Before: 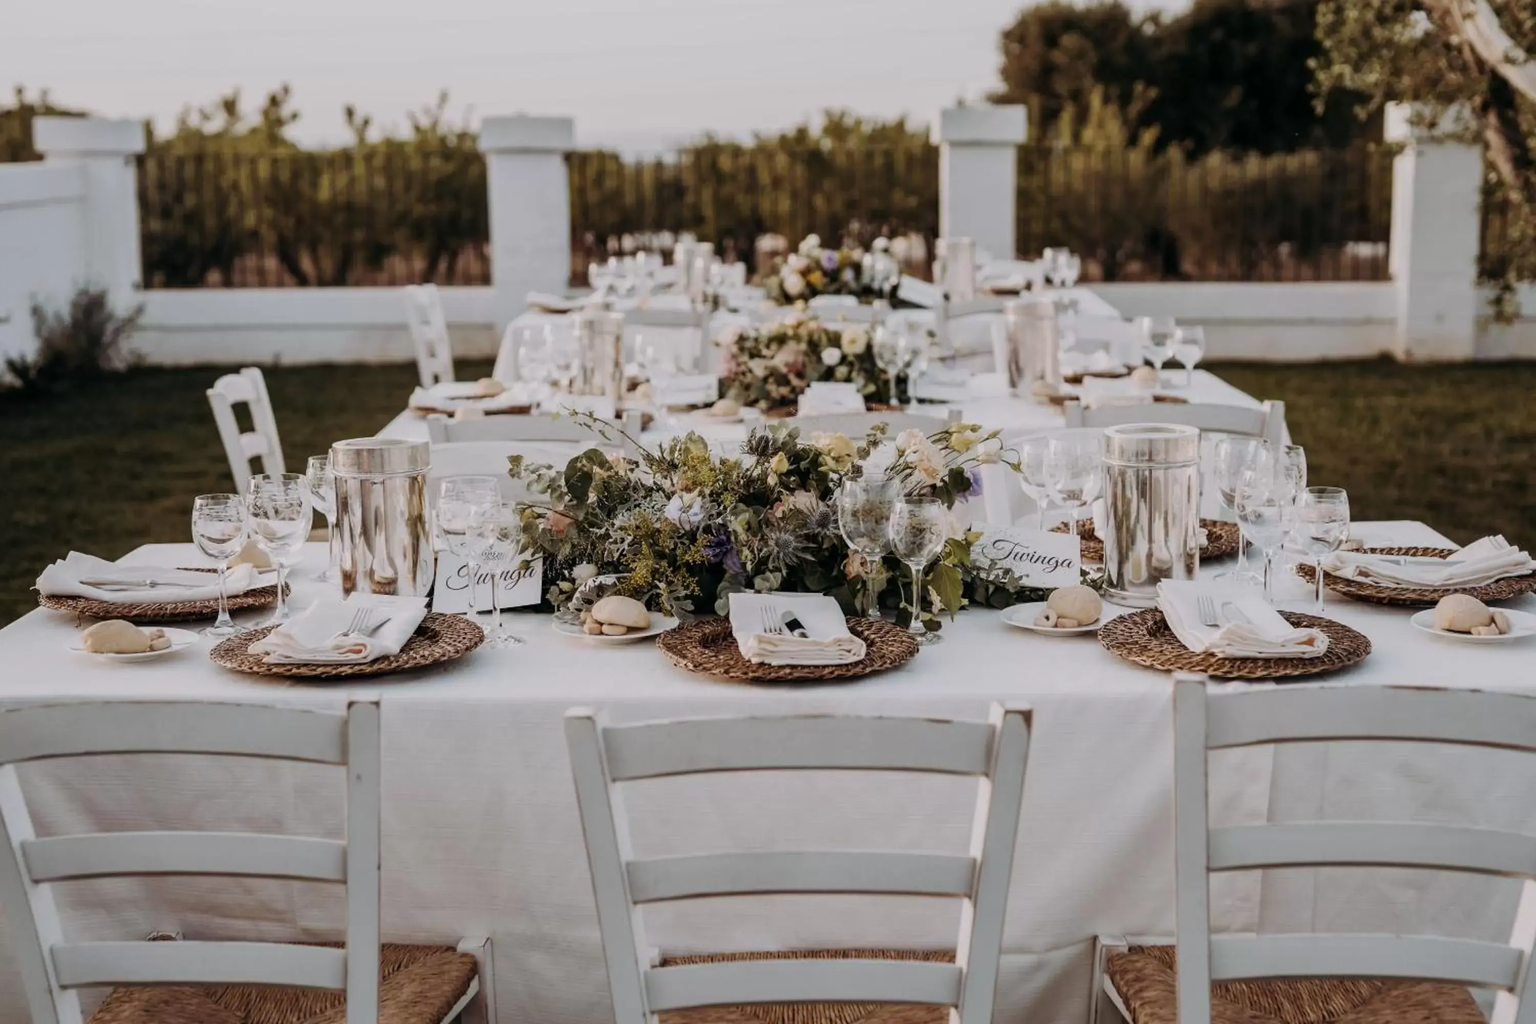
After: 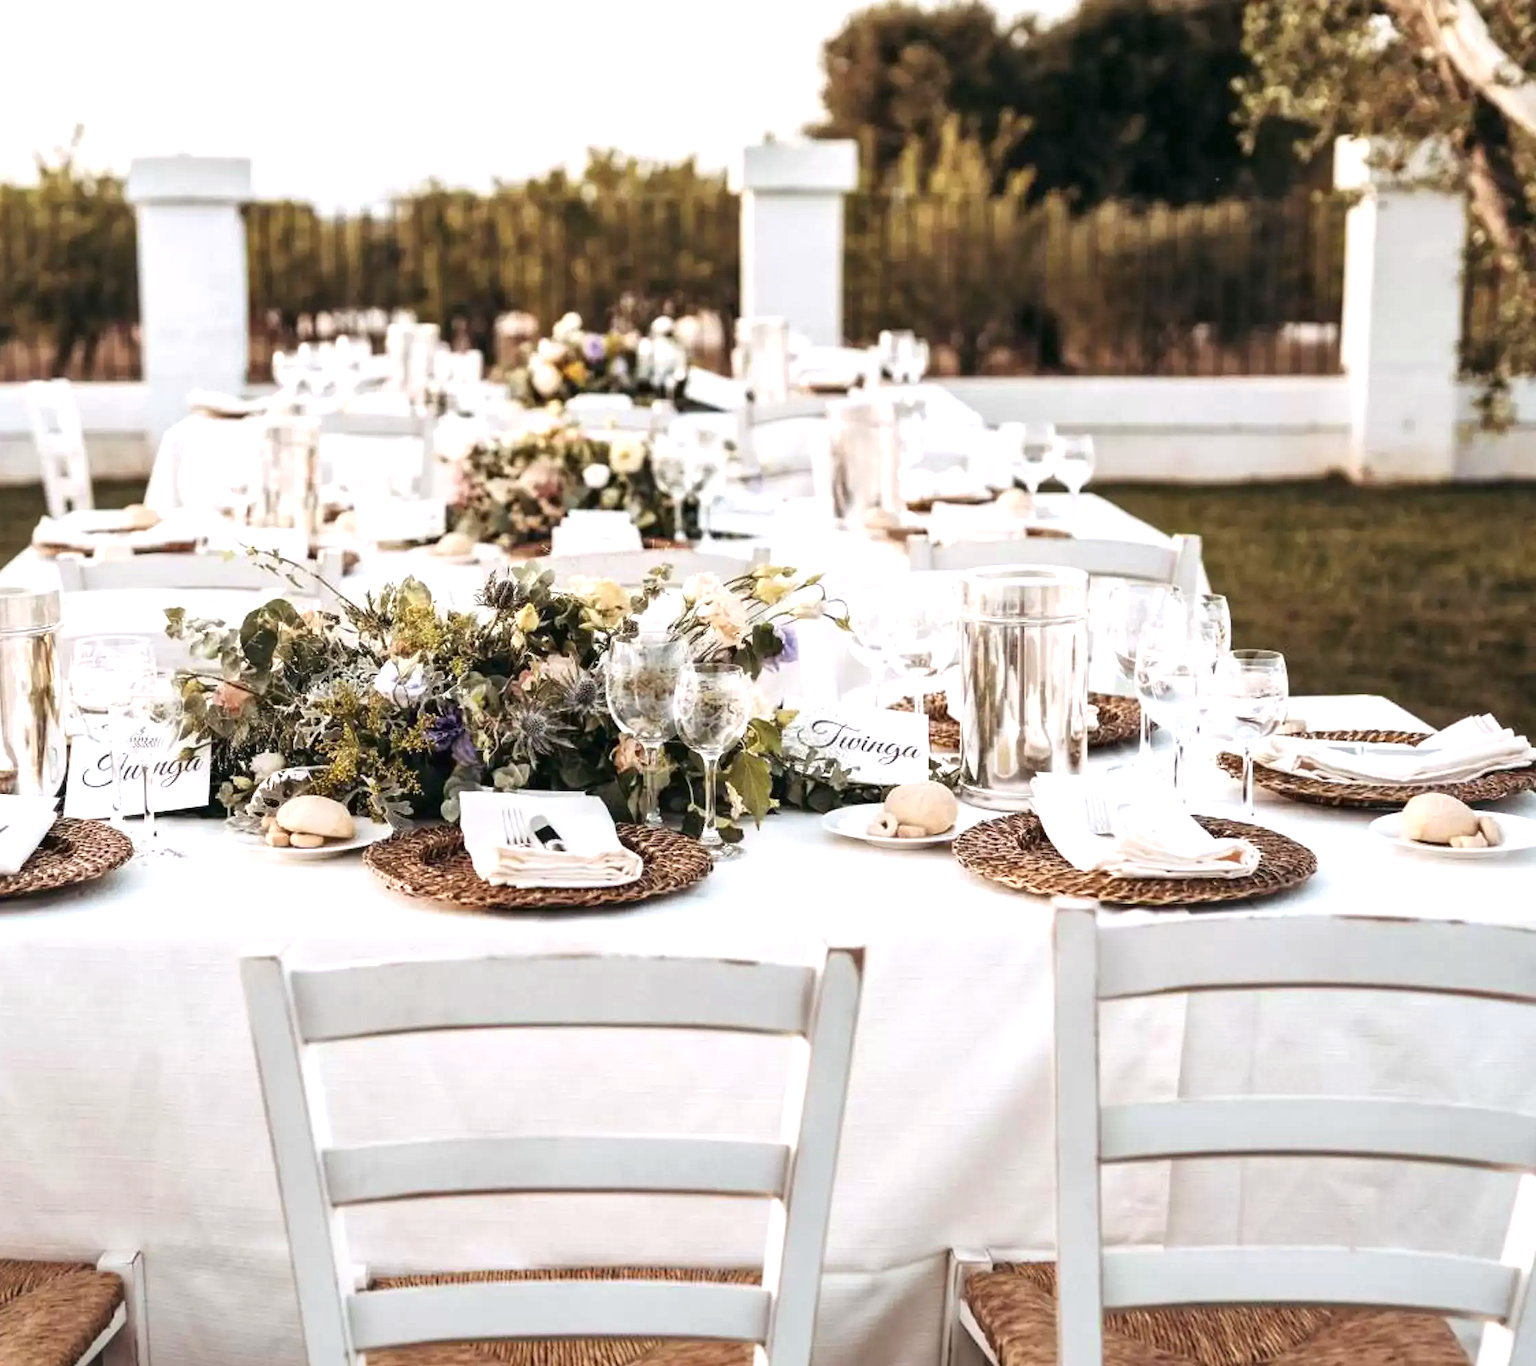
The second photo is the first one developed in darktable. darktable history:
crop and rotate: left 25.048%
exposure: black level correction 0, exposure 1.199 EV, compensate highlight preservation false
